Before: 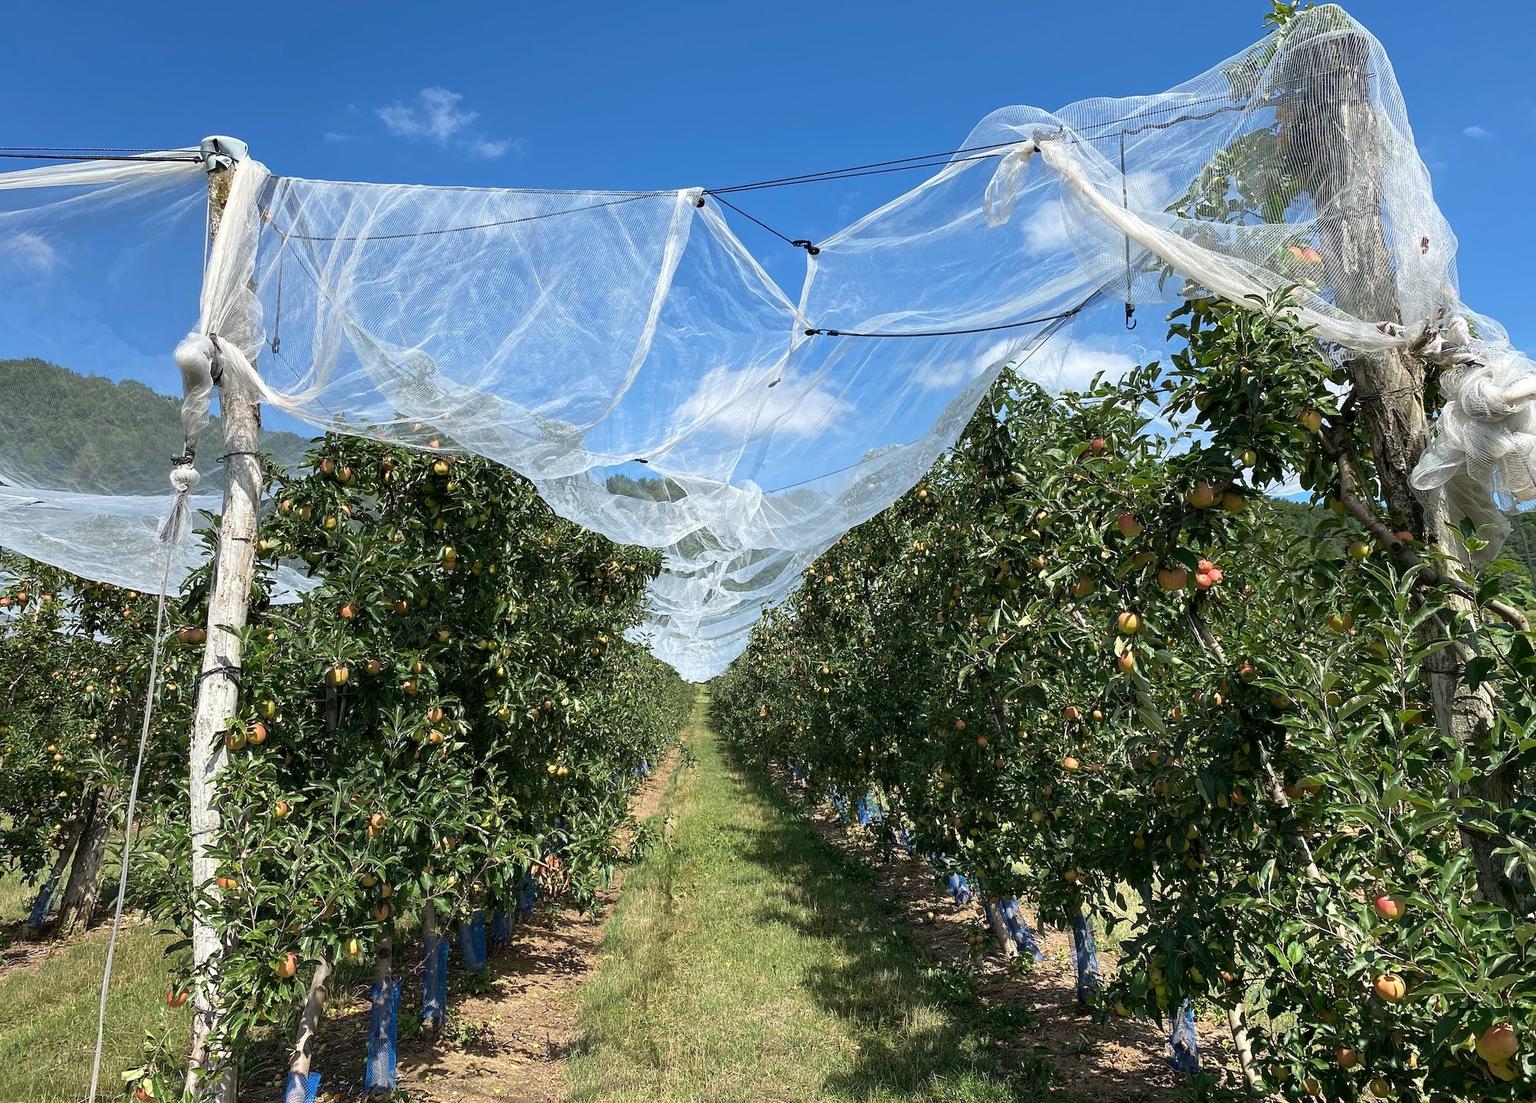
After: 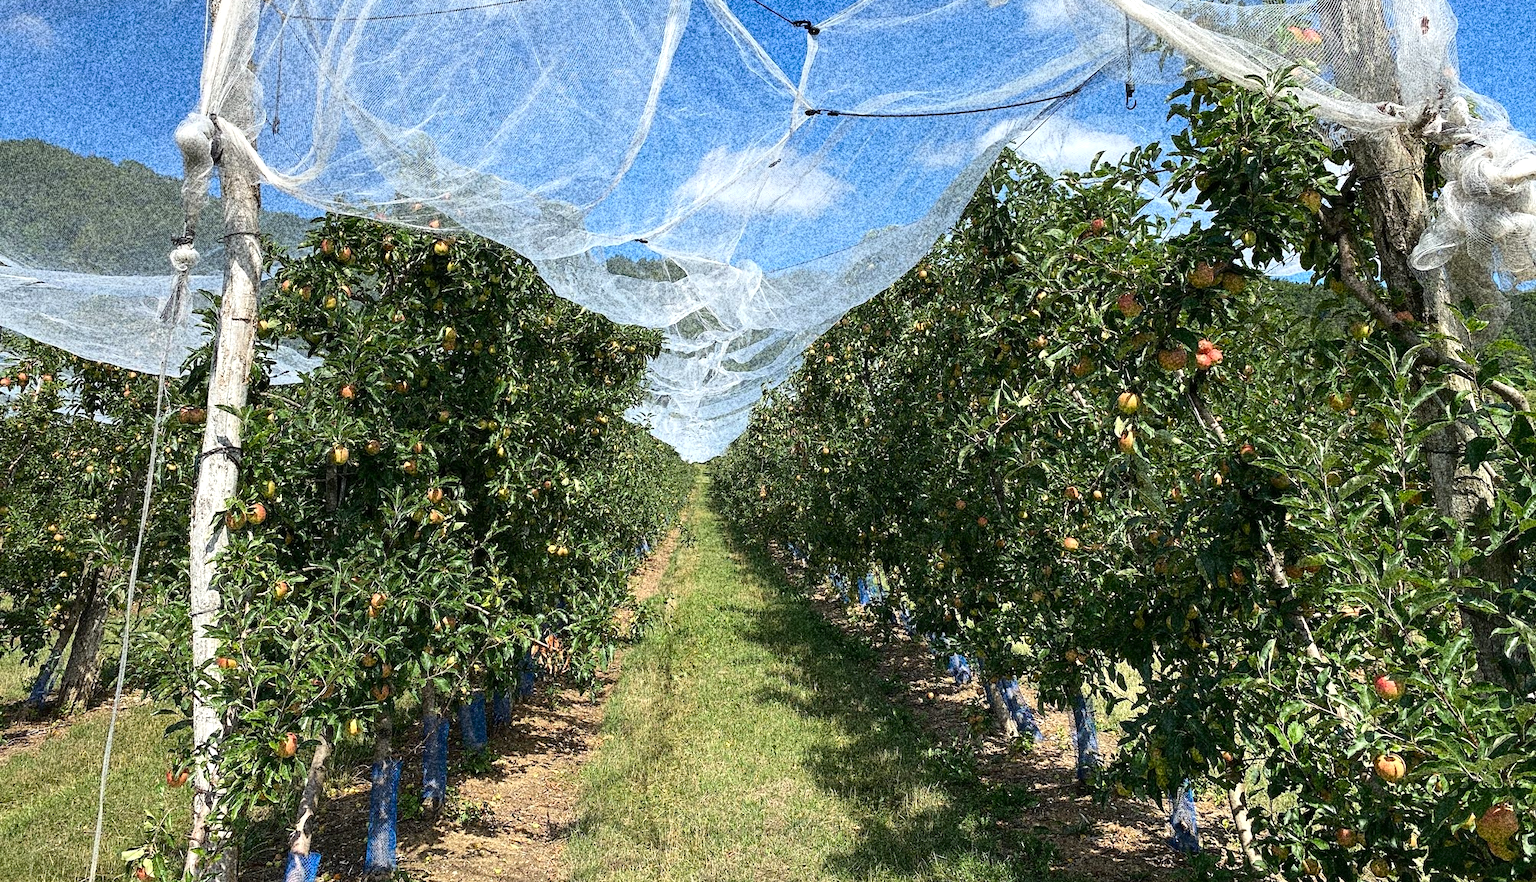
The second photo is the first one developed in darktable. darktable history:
exposure: exposure 0.2 EV, compensate highlight preservation false
crop and rotate: top 19.998%
grain: coarseness 30.02 ISO, strength 100%
